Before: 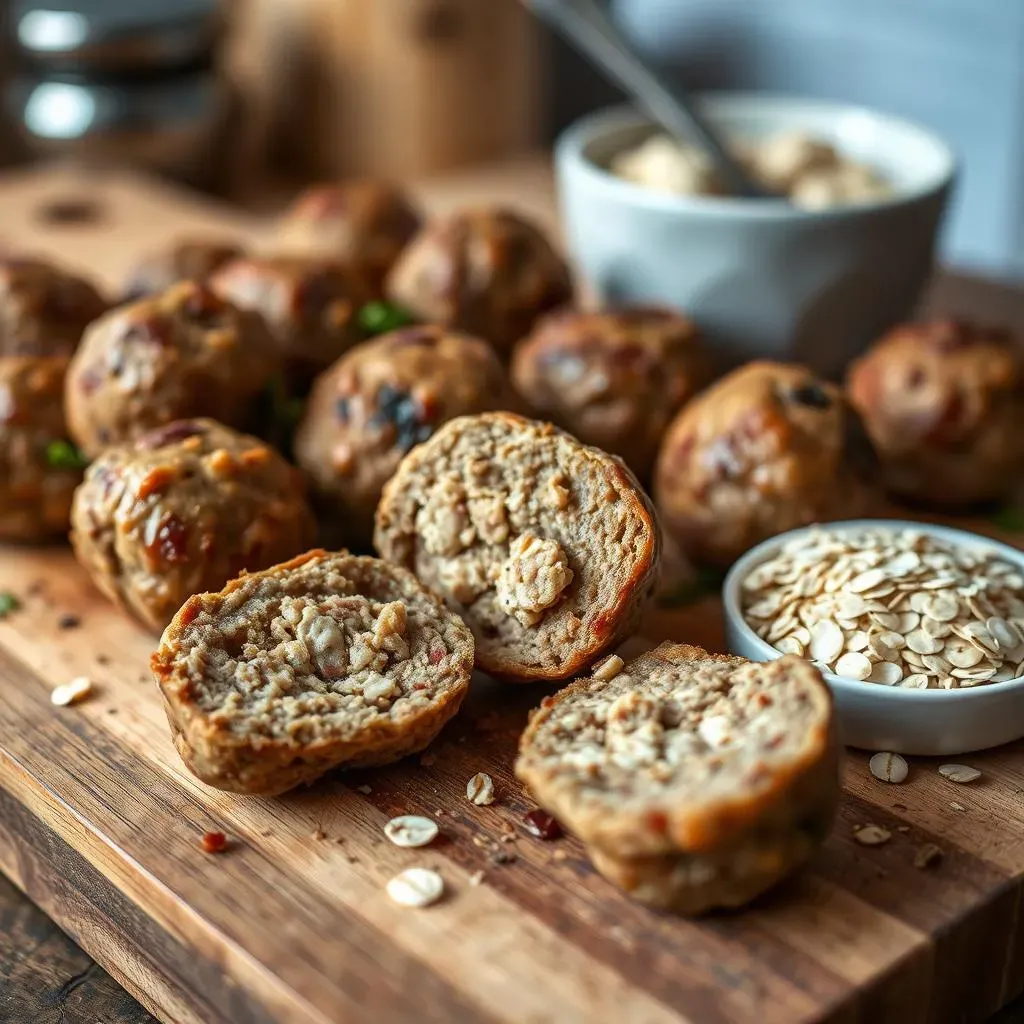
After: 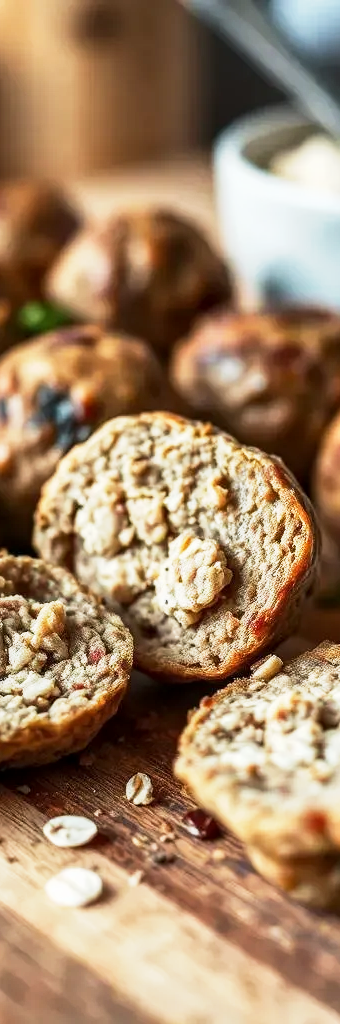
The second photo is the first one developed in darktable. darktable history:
local contrast: highlights 100%, shadows 100%, detail 120%, midtone range 0.2
crop: left 33.36%, right 33.36%
tone equalizer: -8 EV -0.417 EV, -7 EV -0.389 EV, -6 EV -0.333 EV, -5 EV -0.222 EV, -3 EV 0.222 EV, -2 EV 0.333 EV, -1 EV 0.389 EV, +0 EV 0.417 EV, edges refinement/feathering 500, mask exposure compensation -1.57 EV, preserve details no
base curve: curves: ch0 [(0, 0) (0.088, 0.125) (0.176, 0.251) (0.354, 0.501) (0.613, 0.749) (1, 0.877)], preserve colors none
